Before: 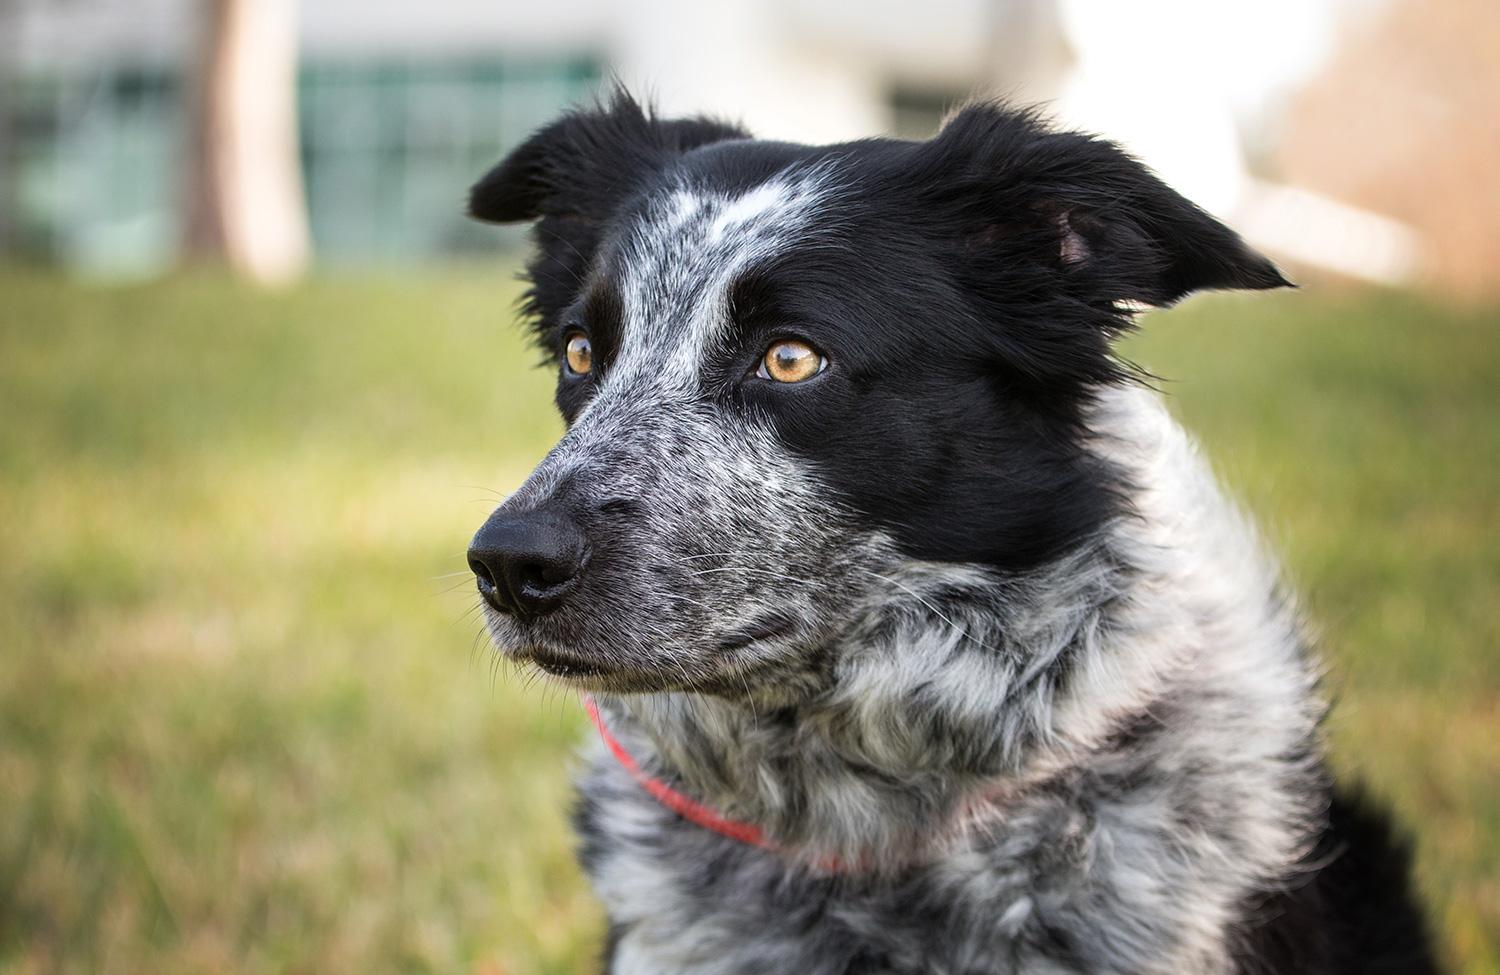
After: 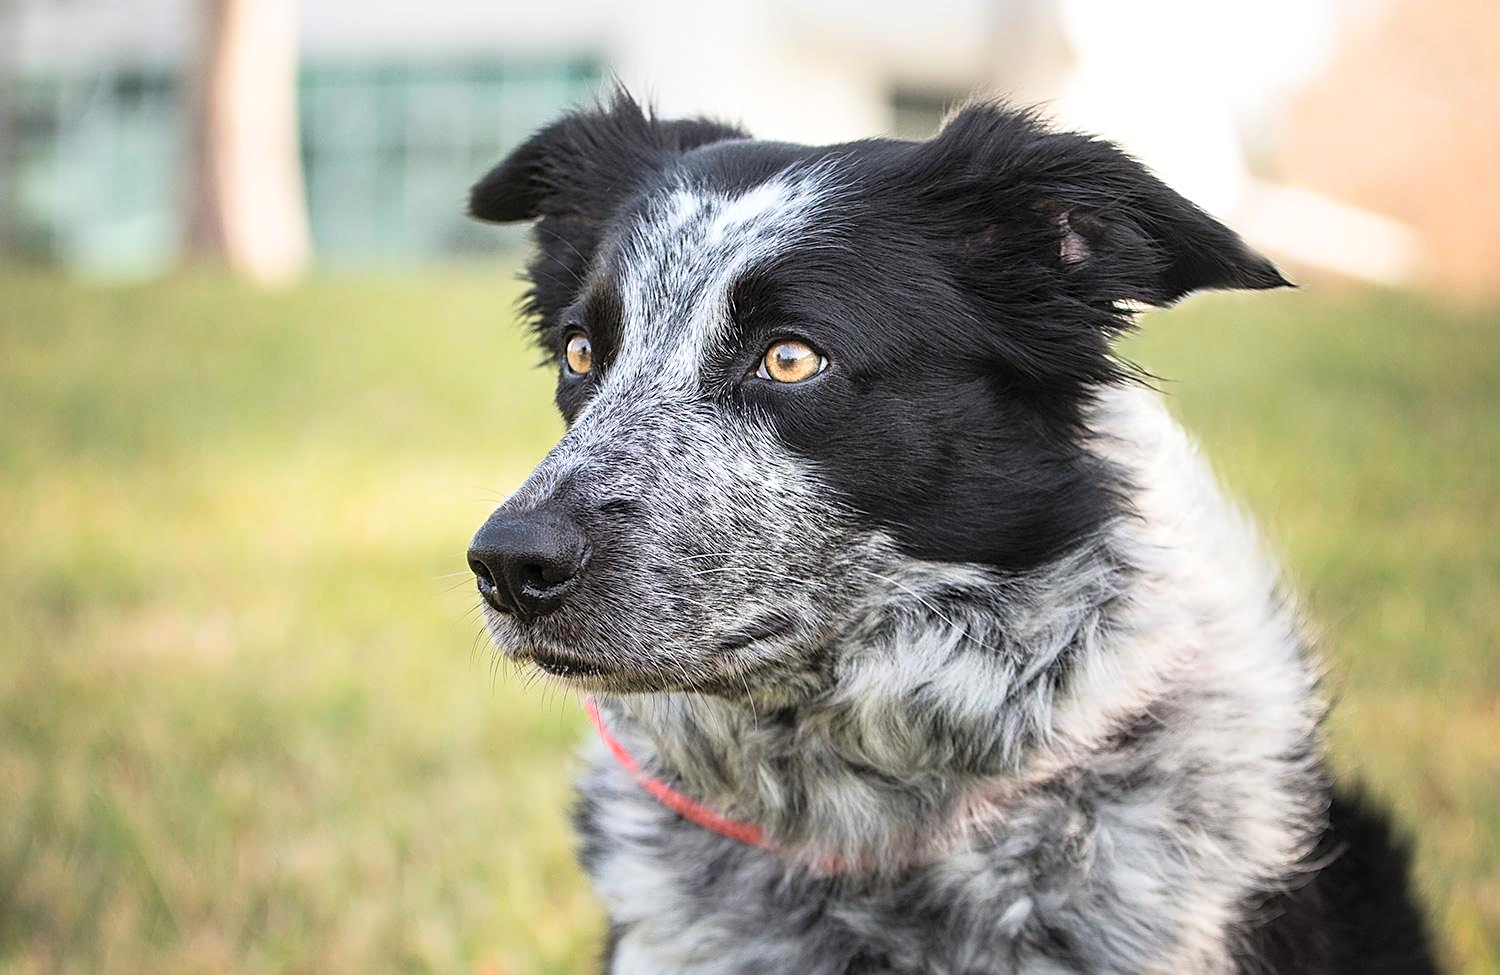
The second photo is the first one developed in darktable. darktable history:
contrast brightness saturation: contrast 0.144, brightness 0.229
sharpen: on, module defaults
